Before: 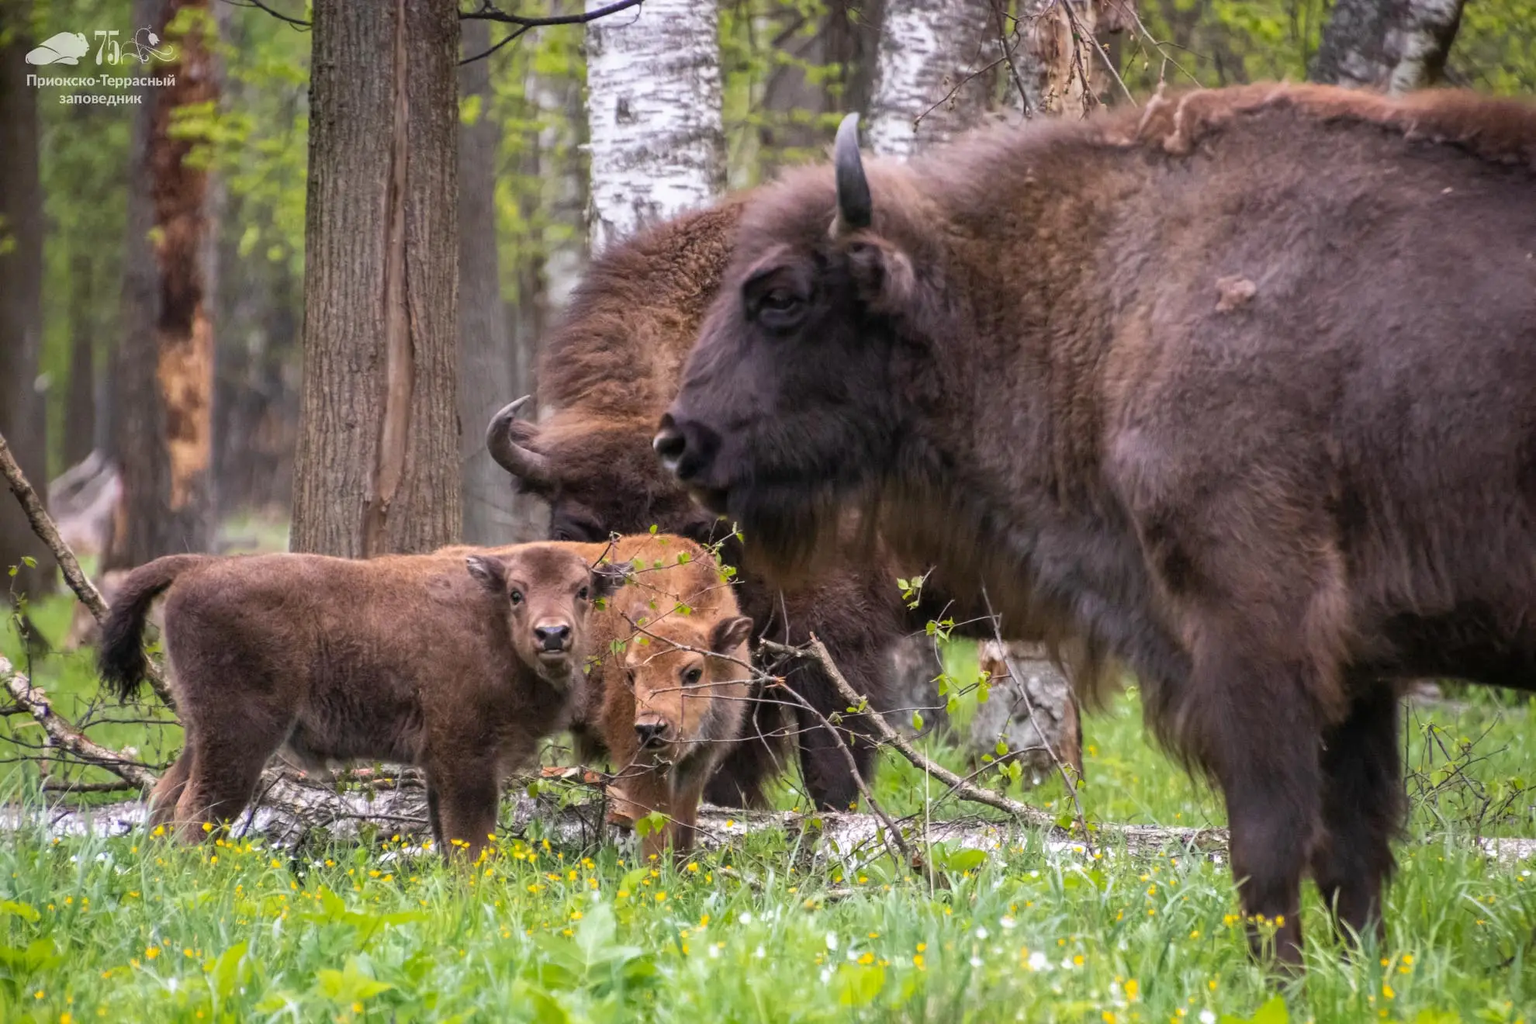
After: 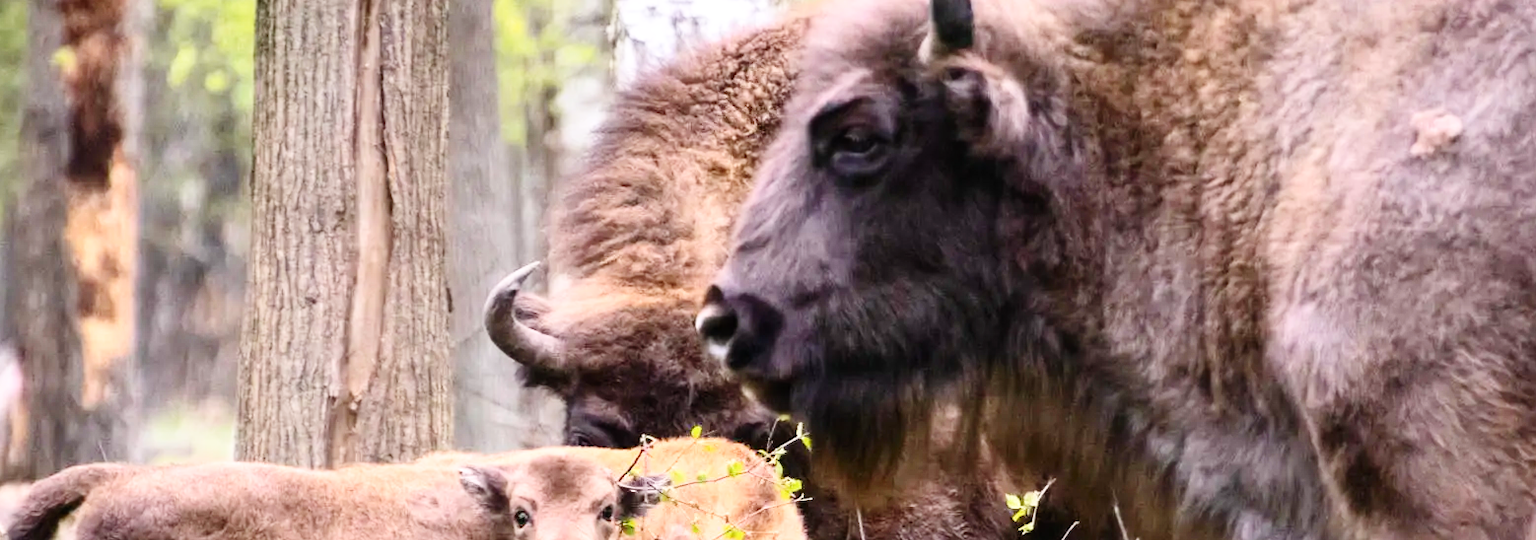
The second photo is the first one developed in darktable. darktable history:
exposure: exposure 0.078 EV, compensate highlight preservation false
contrast brightness saturation: contrast 0.244, brightness 0.087
base curve: curves: ch0 [(0, 0) (0.008, 0.007) (0.022, 0.029) (0.048, 0.089) (0.092, 0.197) (0.191, 0.399) (0.275, 0.534) (0.357, 0.65) (0.477, 0.78) (0.542, 0.833) (0.799, 0.973) (1, 1)], preserve colors none
crop: left 6.885%, top 18.533%, right 14.386%, bottom 39.9%
